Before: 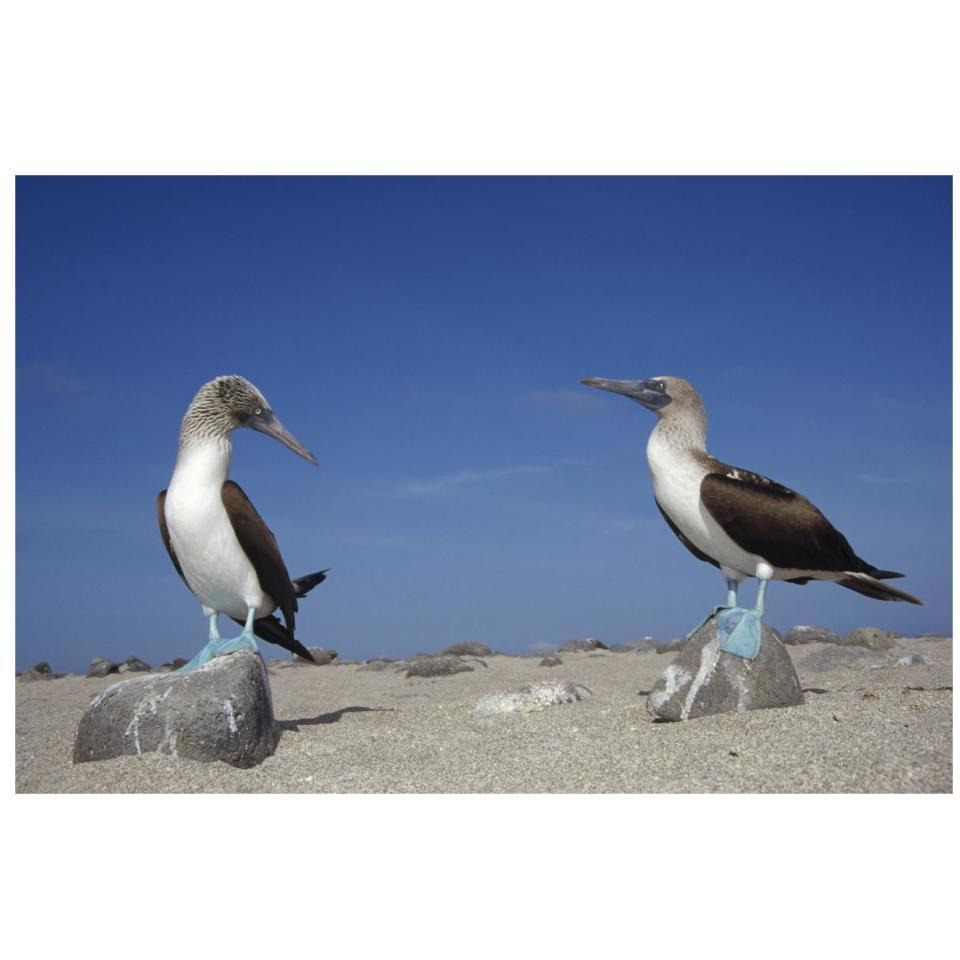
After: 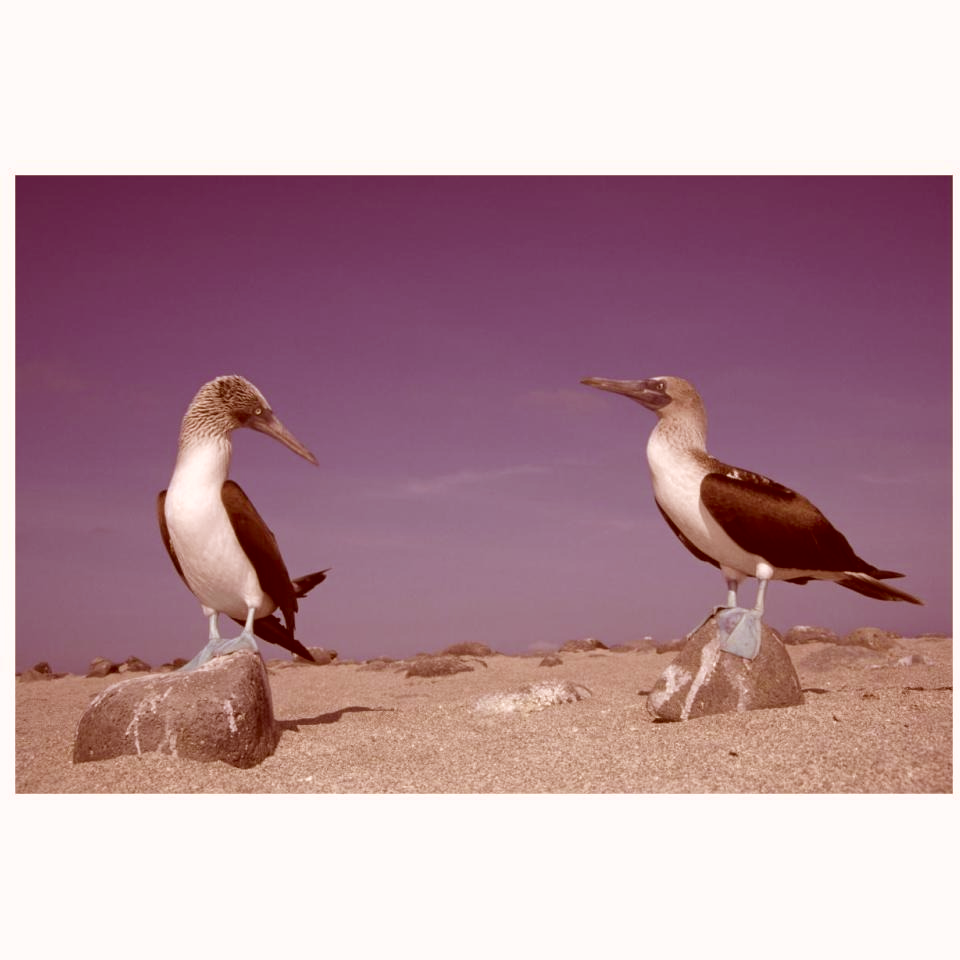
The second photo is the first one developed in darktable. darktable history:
color correction: highlights a* 9.03, highlights b* 8.71, shadows a* 40, shadows b* 40, saturation 0.8
white balance: red 0.983, blue 1.036
